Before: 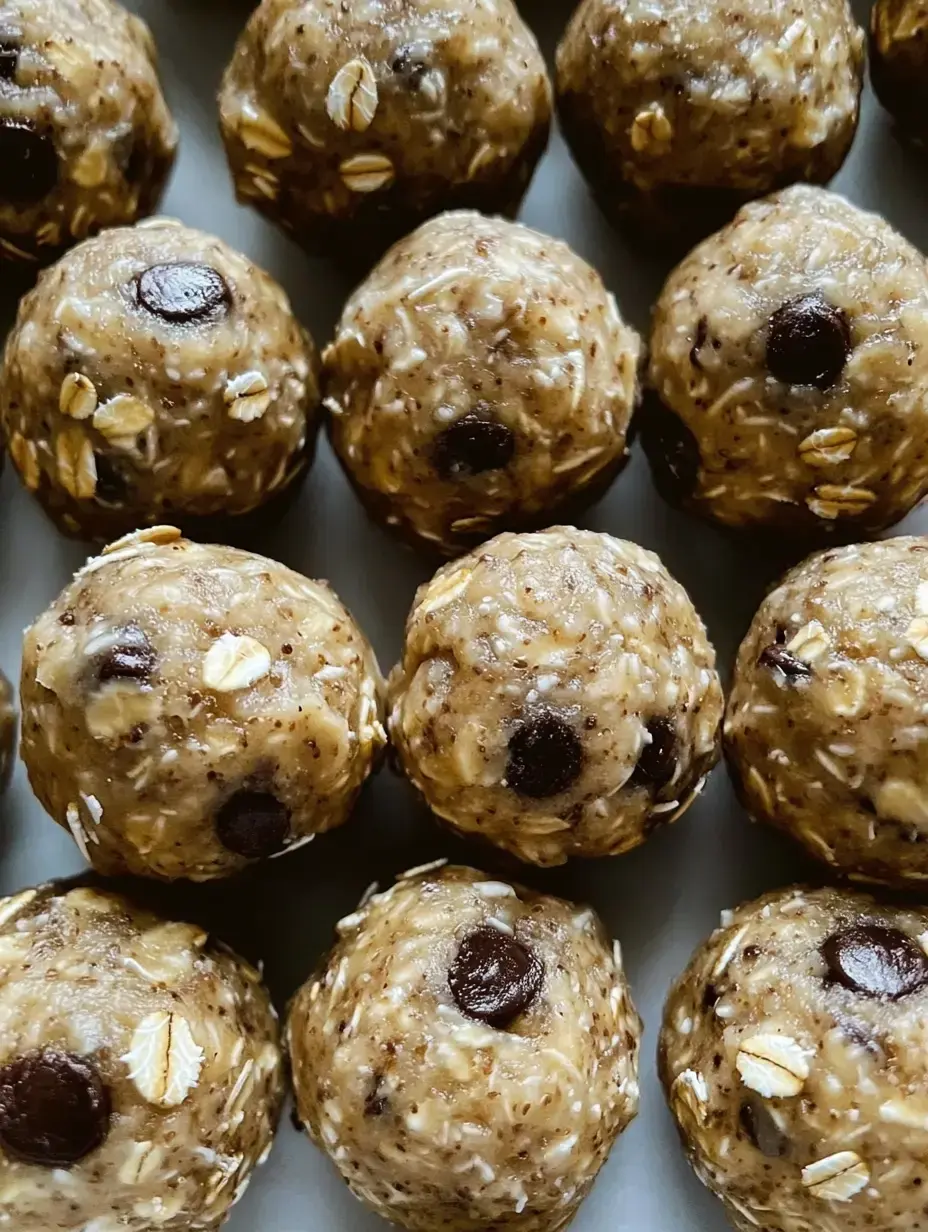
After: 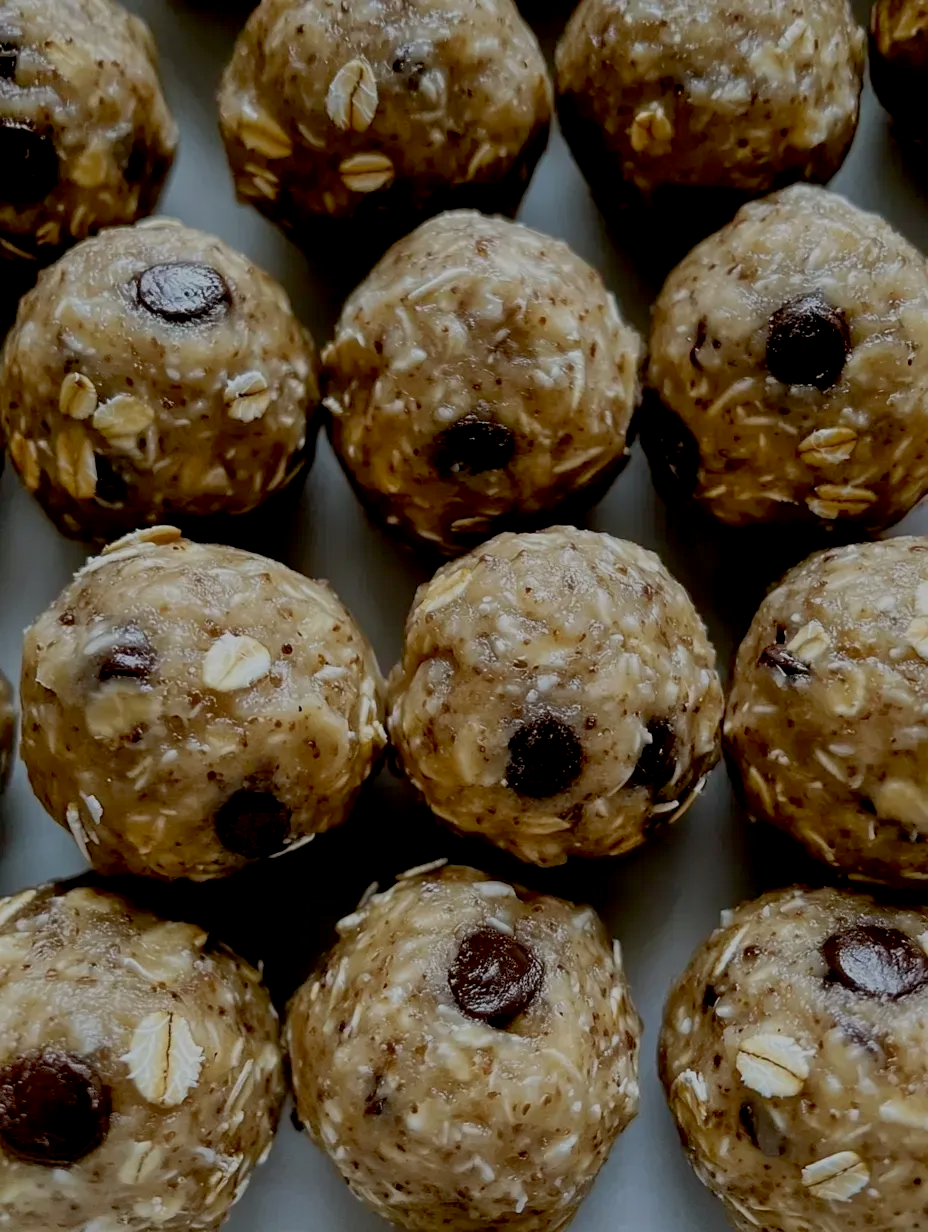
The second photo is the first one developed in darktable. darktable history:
tone equalizer: -8 EV -0.02 EV, -7 EV 0.006 EV, -6 EV -0.007 EV, -5 EV 0.007 EV, -4 EV -0.047 EV, -3 EV -0.234 EV, -2 EV -0.675 EV, -1 EV -1 EV, +0 EV -0.991 EV
exposure: black level correction 0.01, exposure 0.008 EV, compensate highlight preservation false
shadows and highlights: shadows 8.74, white point adjustment 0.947, highlights -39.38
